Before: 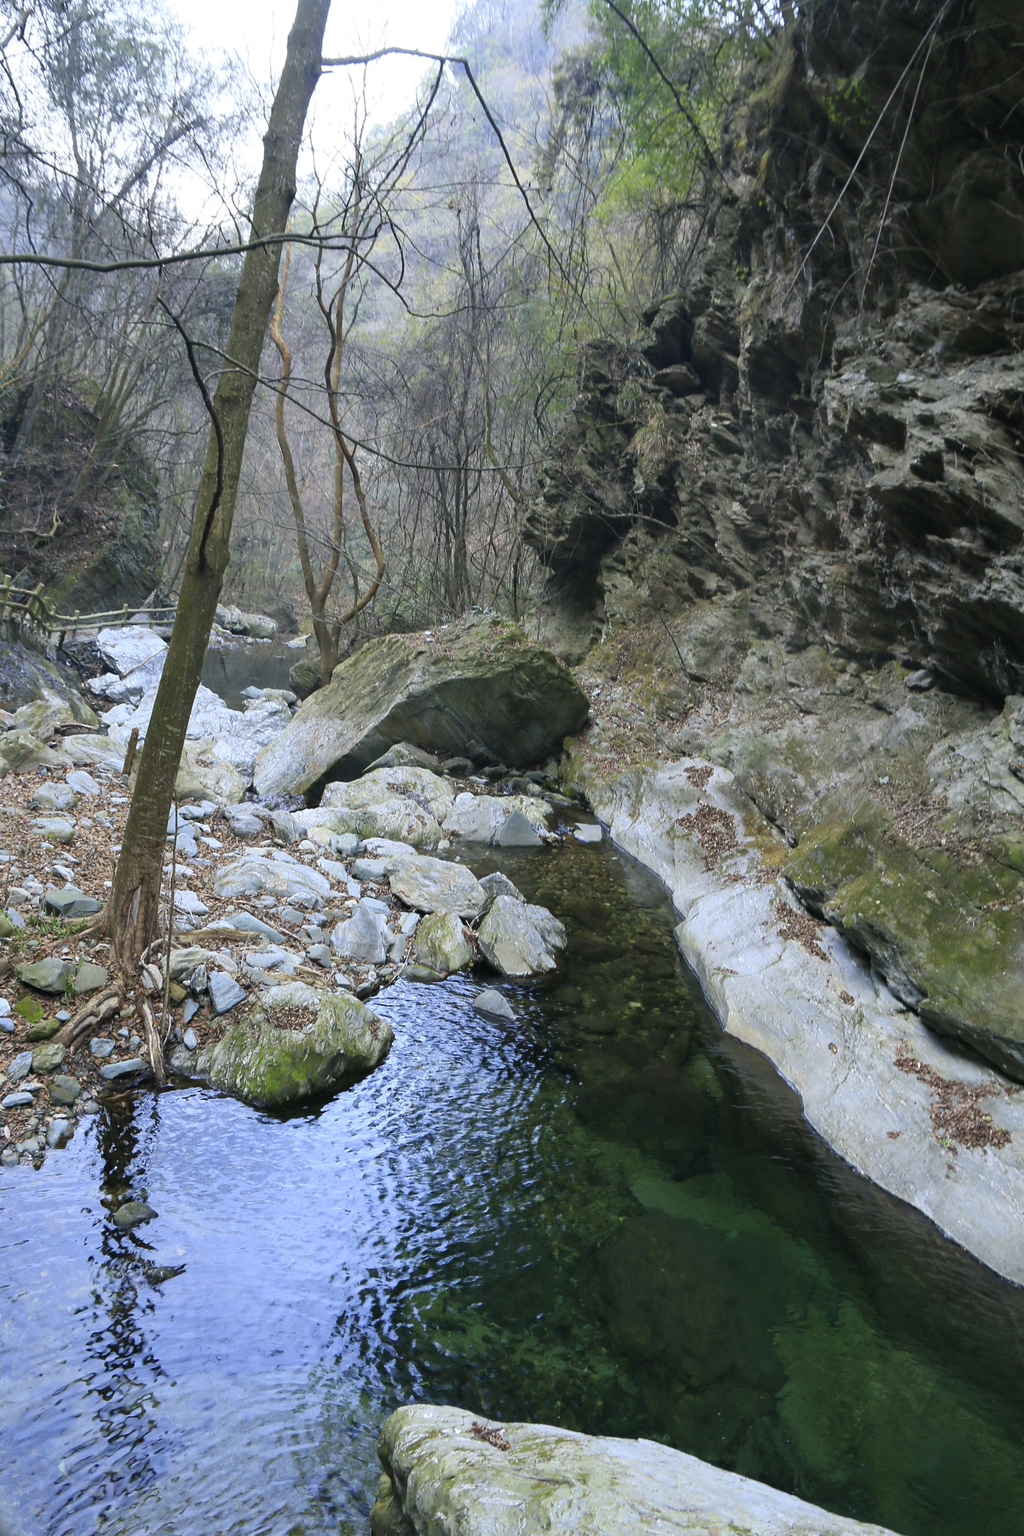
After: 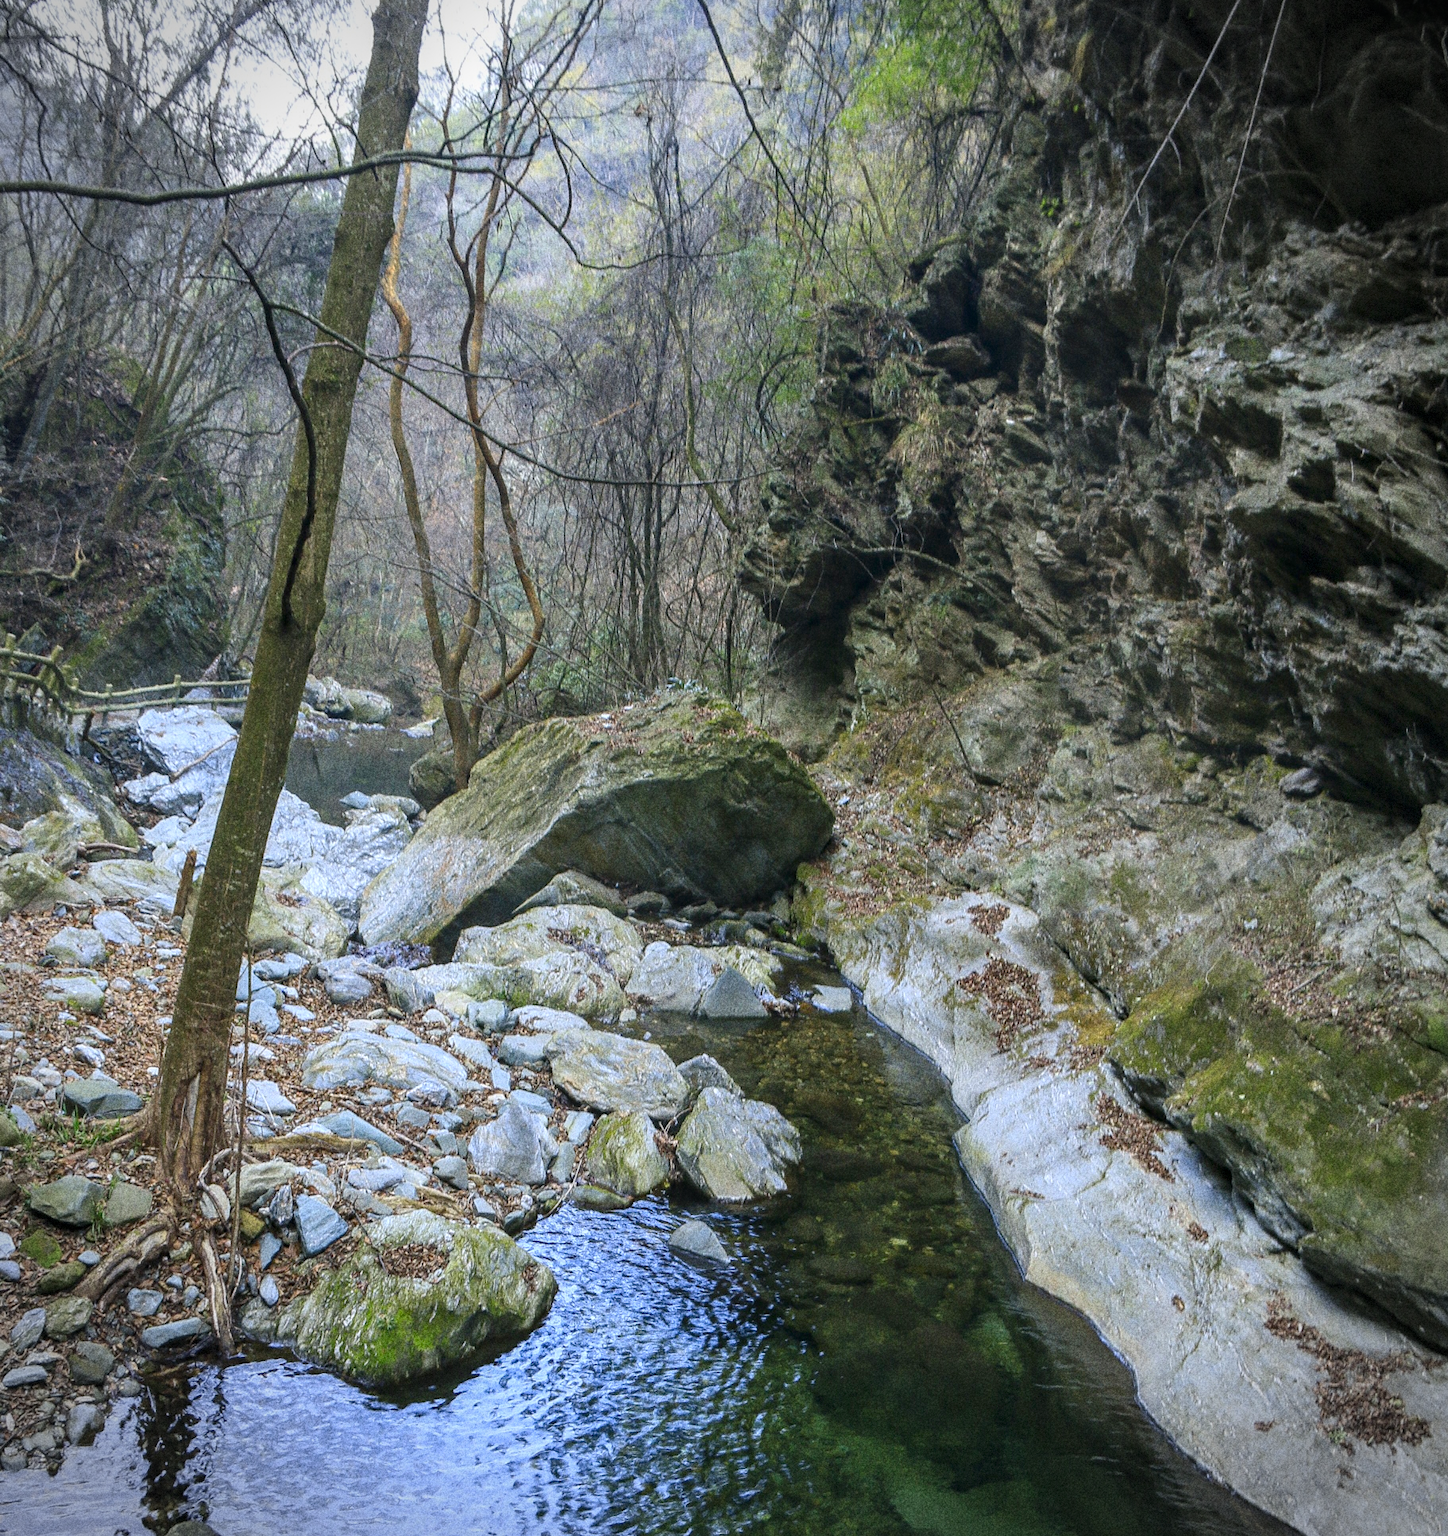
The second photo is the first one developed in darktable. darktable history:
local contrast: highlights 0%, shadows 0%, detail 133%
vignetting: dithering 8-bit output, unbound false
grain: strength 49.07%
crop and rotate: top 8.293%, bottom 20.996%
color correction: saturation 1.34
